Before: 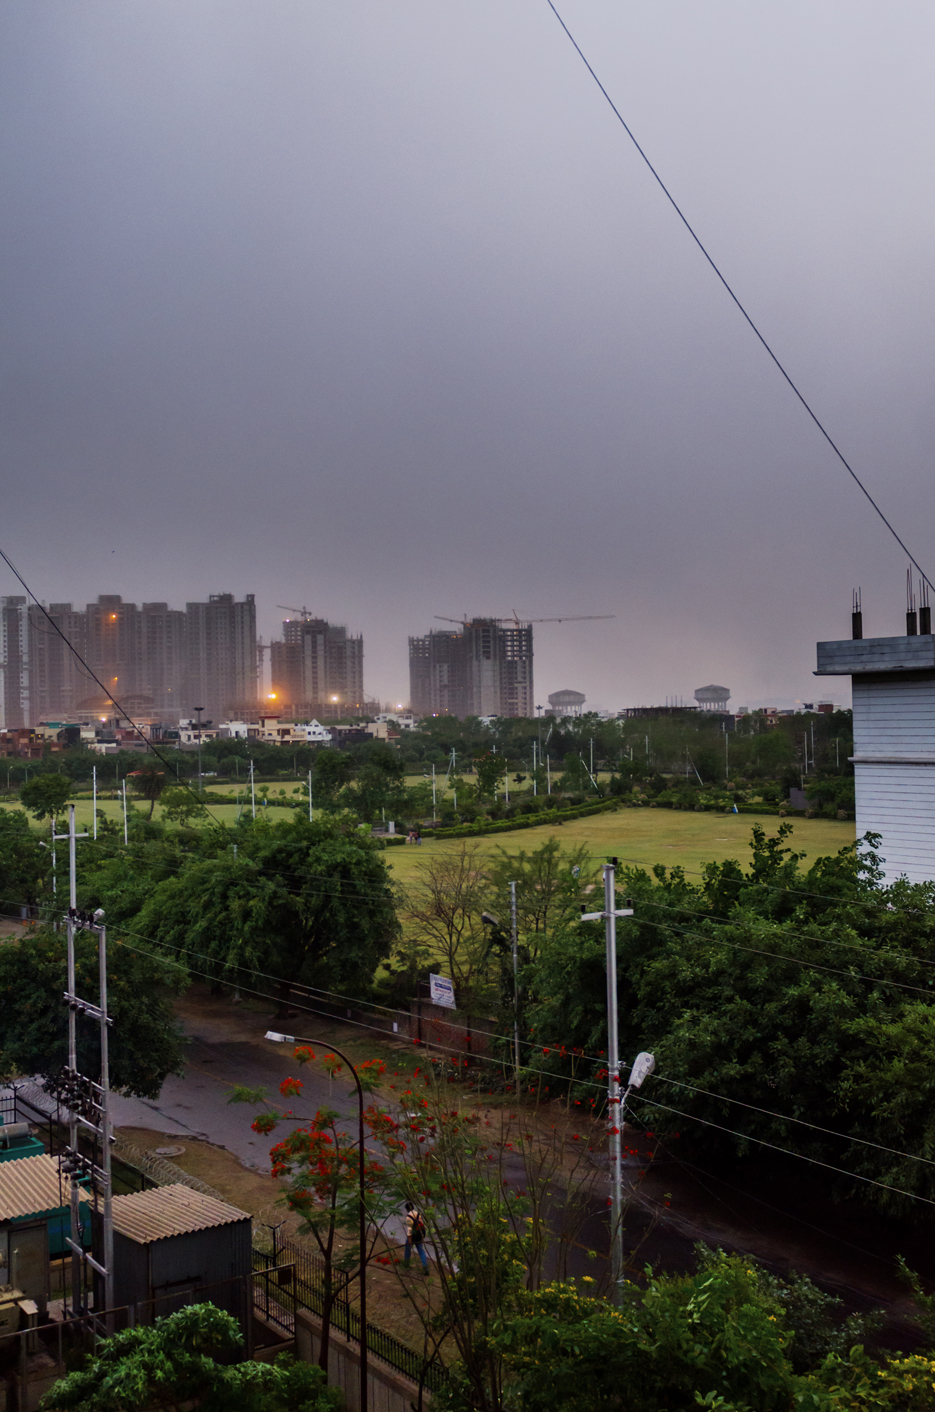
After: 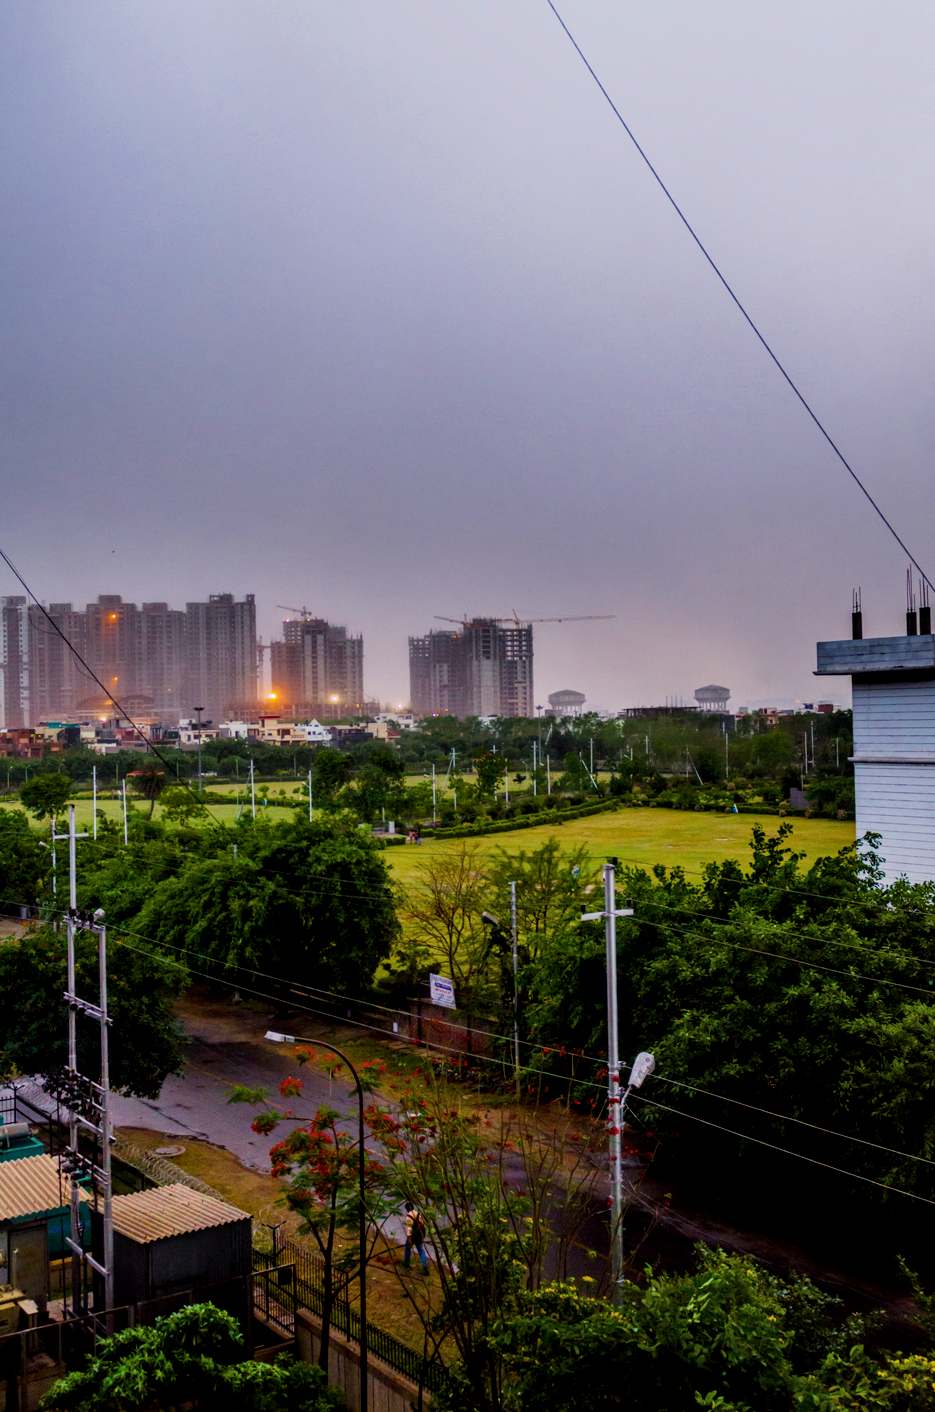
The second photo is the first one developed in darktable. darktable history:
local contrast: on, module defaults
color balance rgb: linear chroma grading › shadows -2.2%, linear chroma grading › highlights -15%, linear chroma grading › global chroma -10%, linear chroma grading › mid-tones -10%, perceptual saturation grading › global saturation 45%, perceptual saturation grading › highlights -50%, perceptual saturation grading › shadows 30%, perceptual brilliance grading › global brilliance 18%, global vibrance 45%
filmic rgb: black relative exposure -7.65 EV, white relative exposure 4.56 EV, hardness 3.61, color science v6 (2022)
tone equalizer: on, module defaults
